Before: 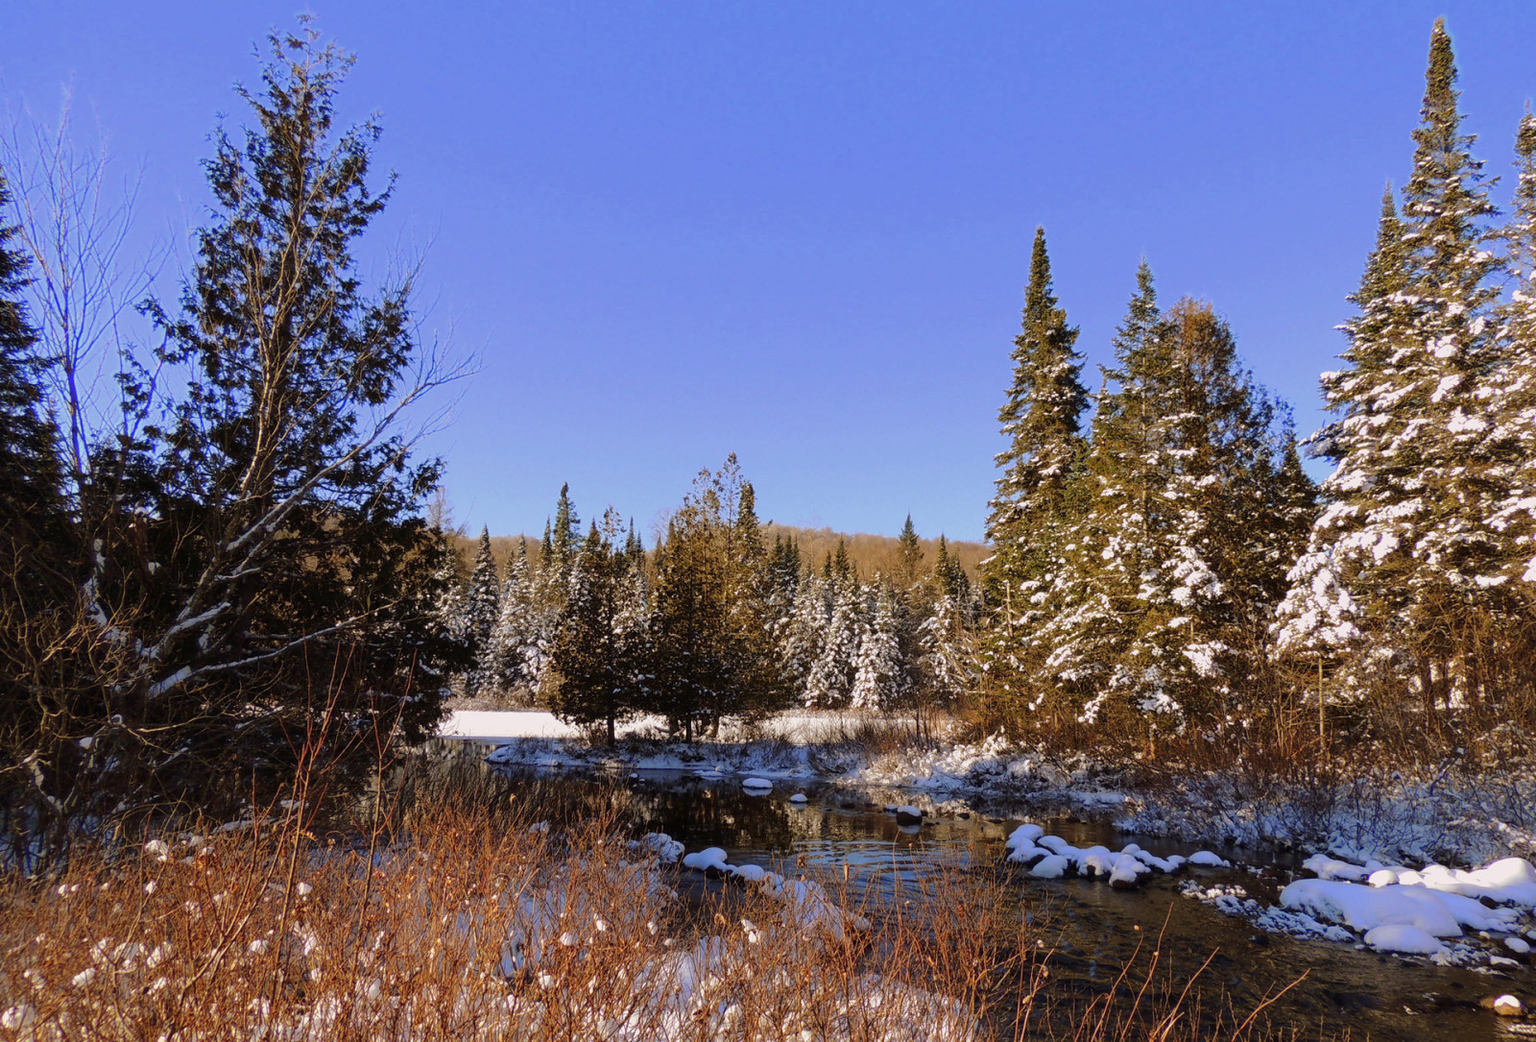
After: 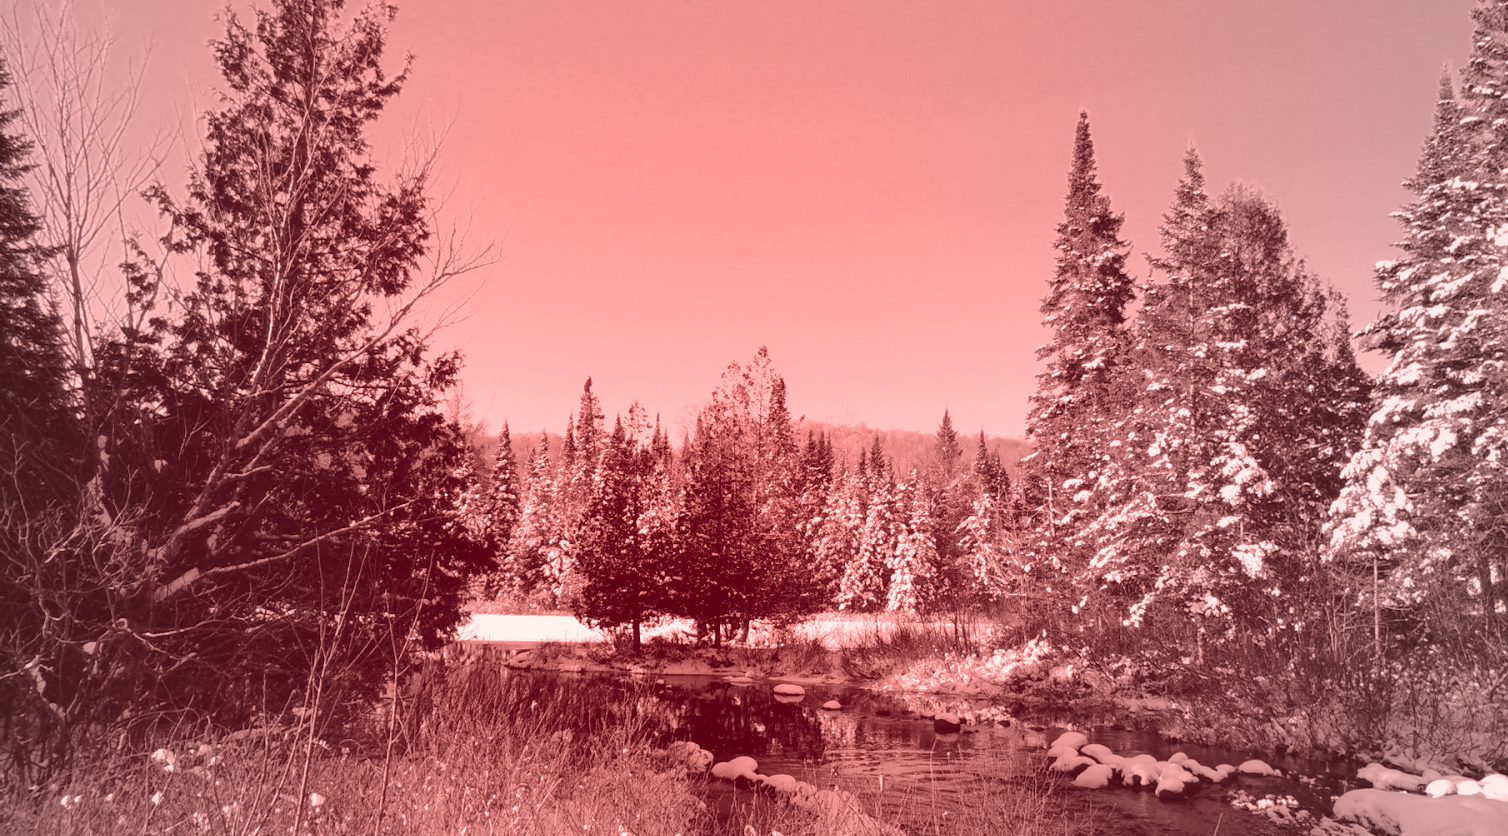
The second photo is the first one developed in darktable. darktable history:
crop and rotate: angle 0.03°, top 11.643%, right 5.651%, bottom 11.189%
colorize: saturation 60%, source mix 100%
vignetting: fall-off start 18.21%, fall-off radius 137.95%, brightness -0.207, center (-0.078, 0.066), width/height ratio 0.62, shape 0.59
